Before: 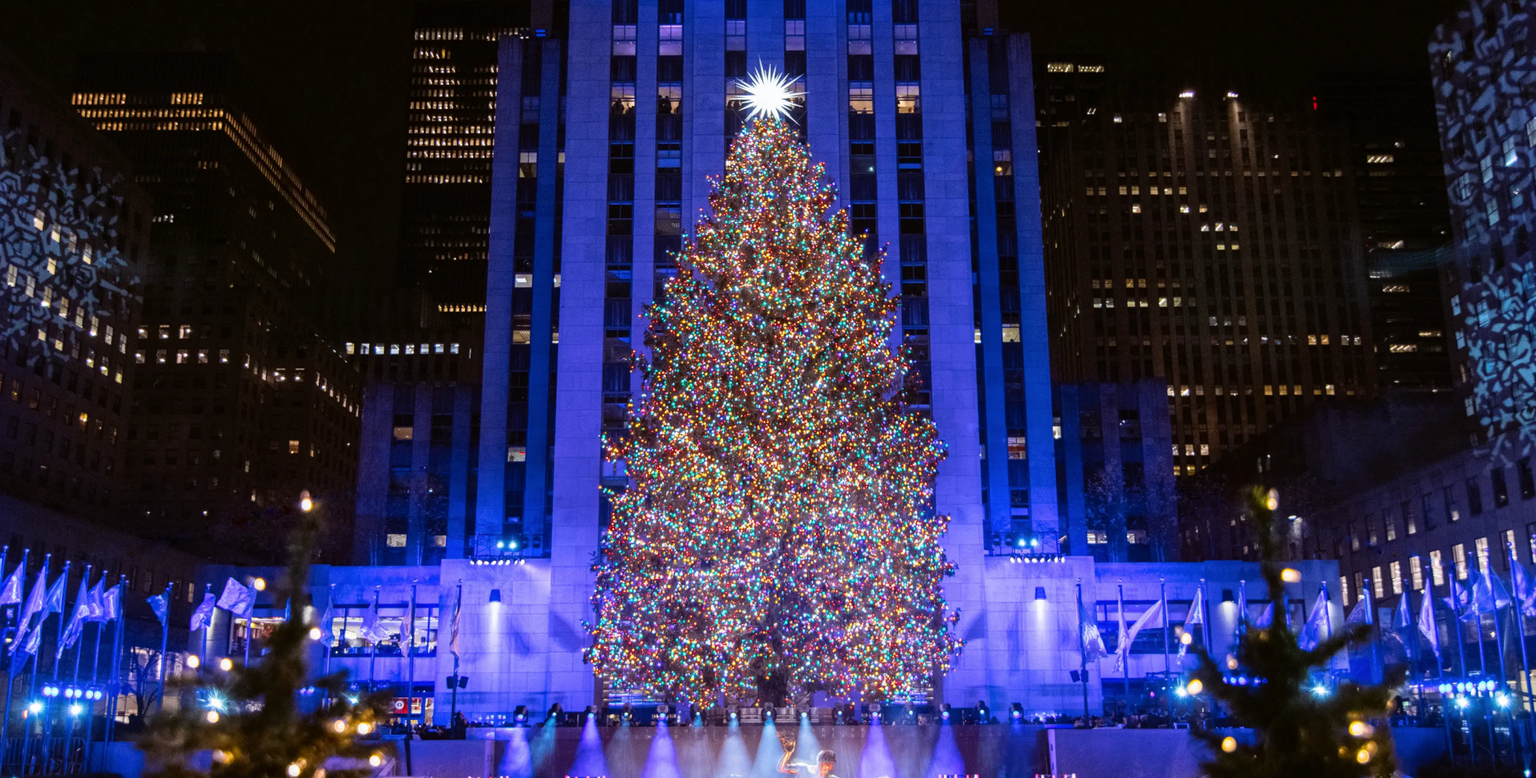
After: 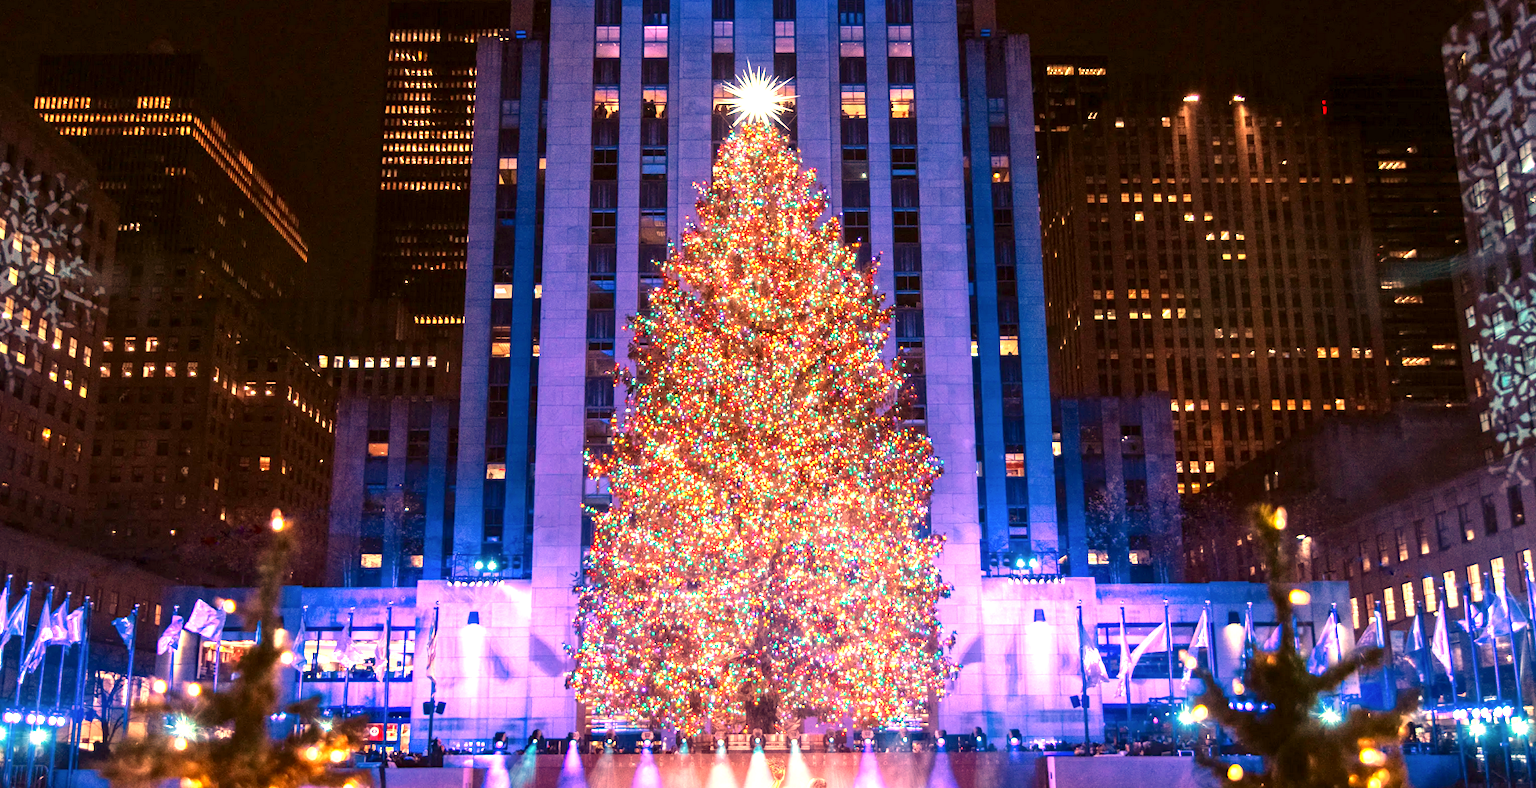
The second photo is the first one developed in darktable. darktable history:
white balance: red 1.467, blue 0.684
exposure: black level correction 0.001, exposure 1.398 EV, compensate exposure bias true, compensate highlight preservation false
crop and rotate: left 2.536%, right 1.107%, bottom 2.246%
